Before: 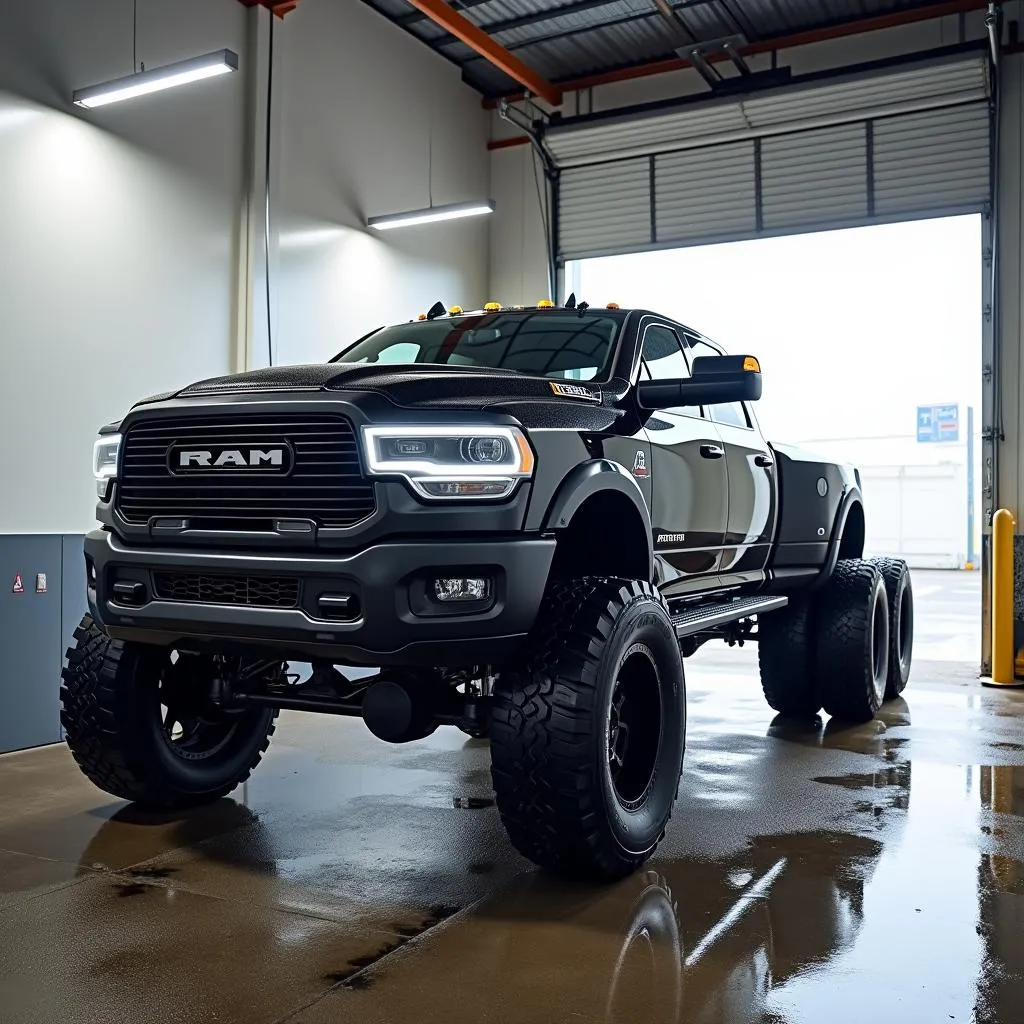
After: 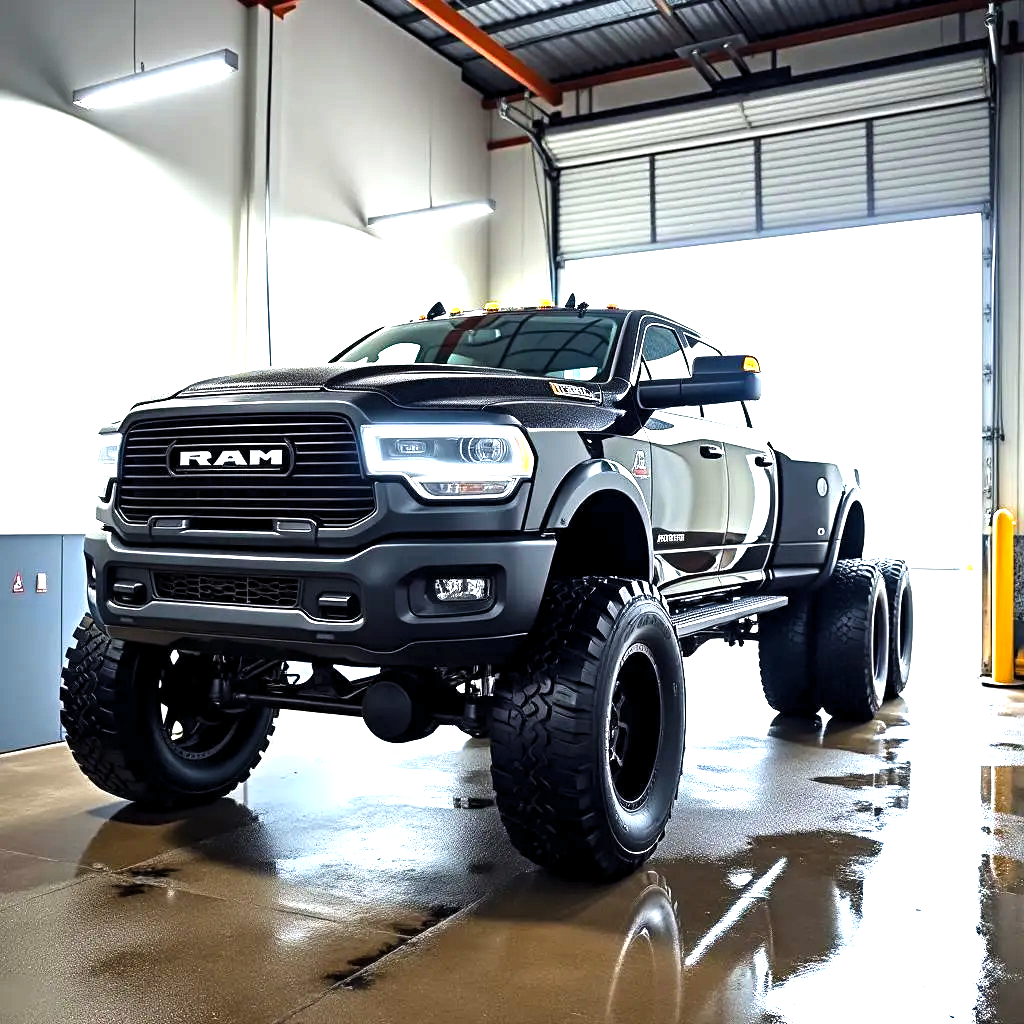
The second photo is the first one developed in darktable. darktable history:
exposure: black level correction 0, exposure 0.596 EV, compensate highlight preservation false
levels: levels [0.012, 0.367, 0.697]
